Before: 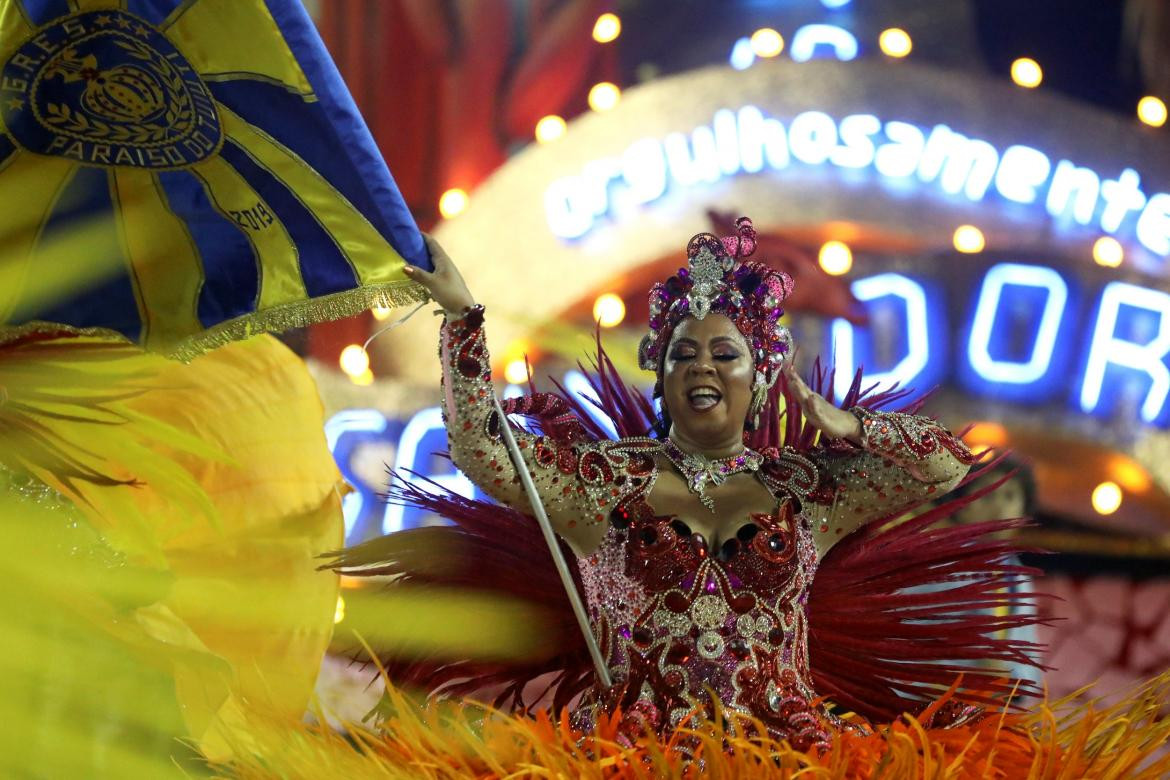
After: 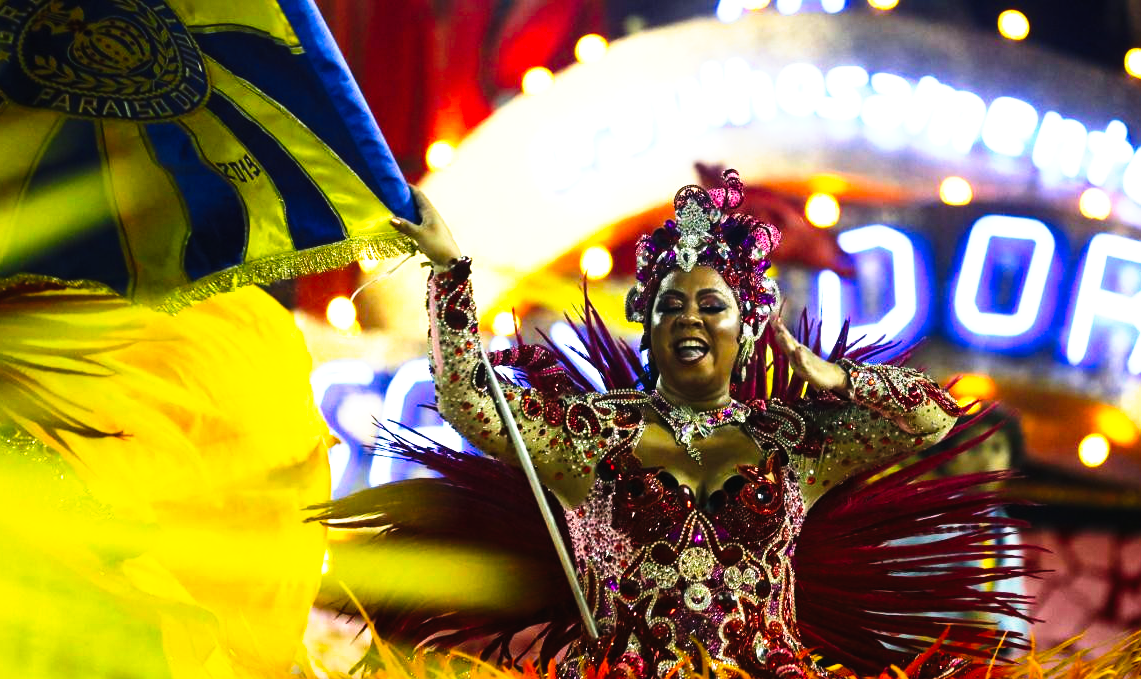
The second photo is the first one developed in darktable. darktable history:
crop: left 1.188%, top 6.18%, right 1.281%, bottom 6.731%
tone curve: curves: ch0 [(0, 0.018) (0.162, 0.128) (0.434, 0.478) (0.667, 0.785) (0.819, 0.943) (1, 0.991)]; ch1 [(0, 0) (0.402, 0.36) (0.476, 0.449) (0.506, 0.505) (0.523, 0.518) (0.579, 0.626) (0.641, 0.668) (0.693, 0.745) (0.861, 0.934) (1, 1)]; ch2 [(0, 0) (0.424, 0.388) (0.483, 0.472) (0.503, 0.505) (0.521, 0.519) (0.547, 0.581) (0.582, 0.648) (0.699, 0.759) (0.997, 0.858)], preserve colors none
color balance rgb: shadows lift › chroma 2.054%, shadows lift › hue 137.81°, perceptual saturation grading › global saturation 30.448%, perceptual brilliance grading › highlights 19.316%, perceptual brilliance grading › mid-tones 19.793%, perceptual brilliance grading › shadows -19.885%
